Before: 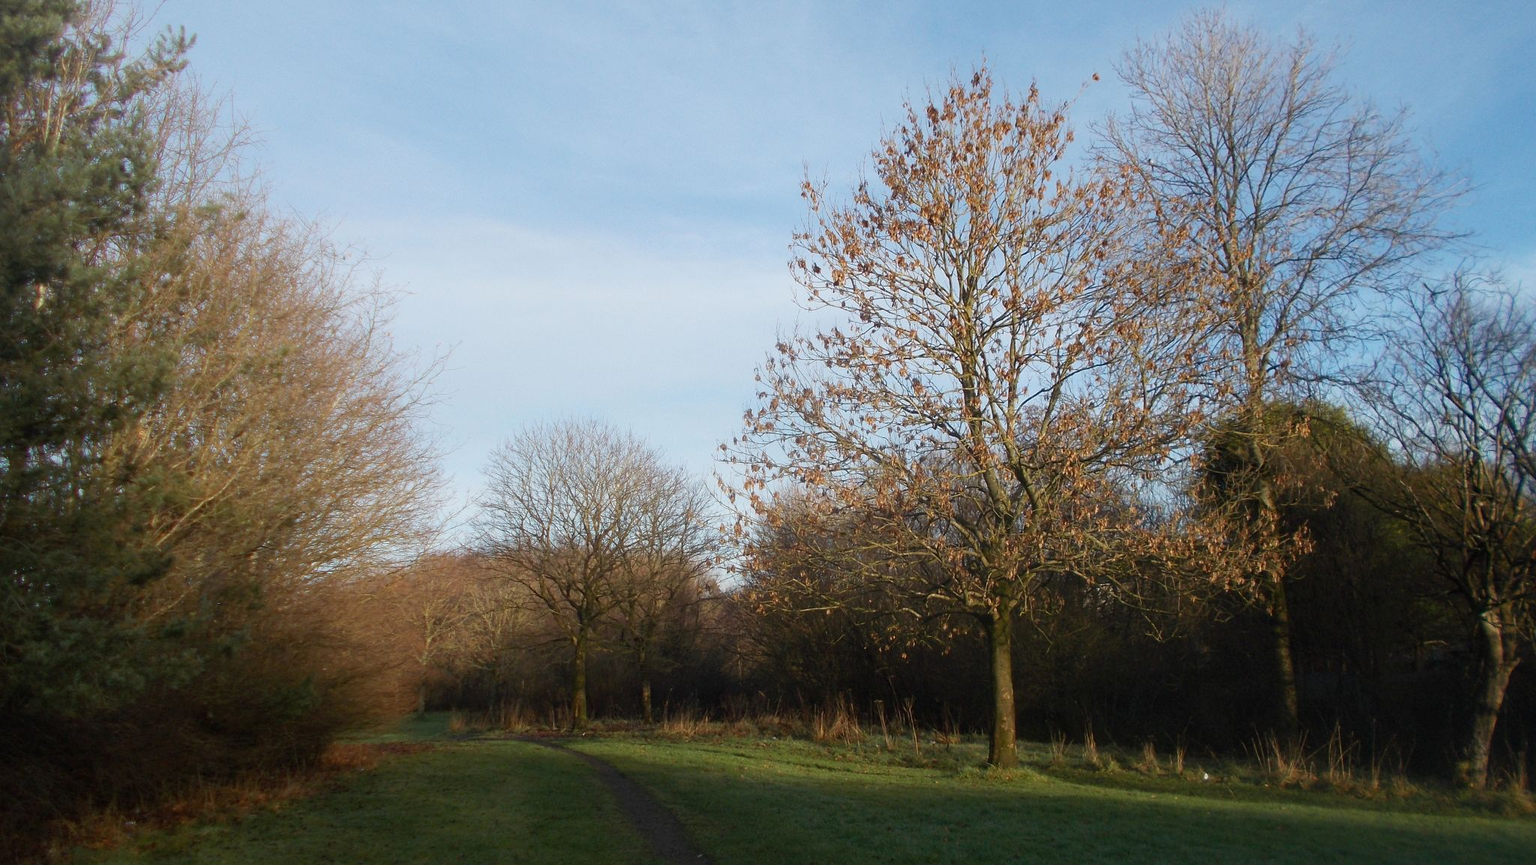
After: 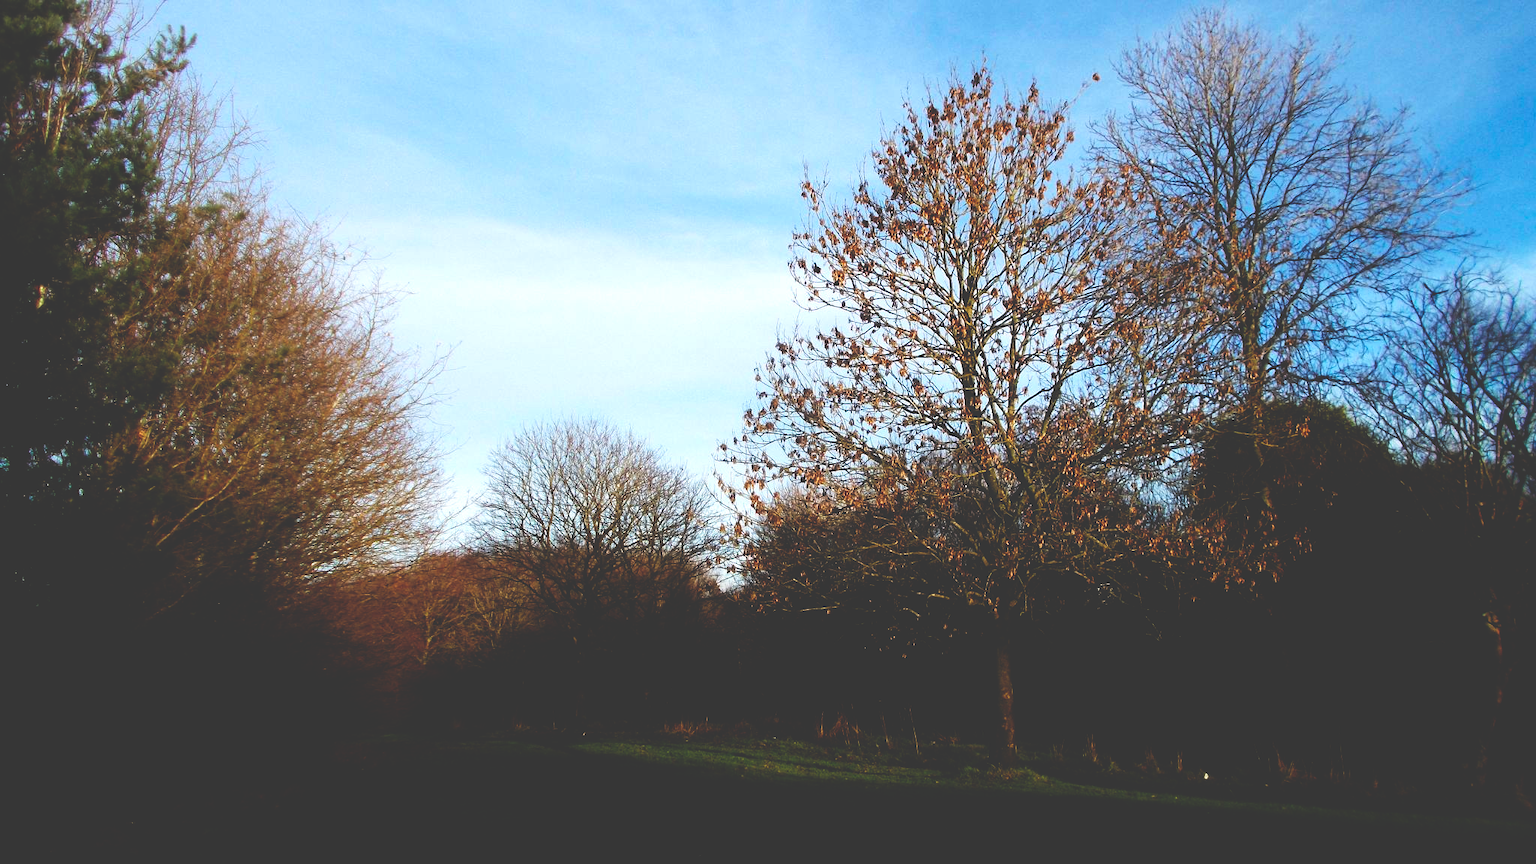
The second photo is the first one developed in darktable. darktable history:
exposure: black level correction 0.001, exposure 0.193 EV, compensate highlight preservation false
base curve: curves: ch0 [(0, 0.036) (0.083, 0.04) (0.804, 1)], preserve colors none
